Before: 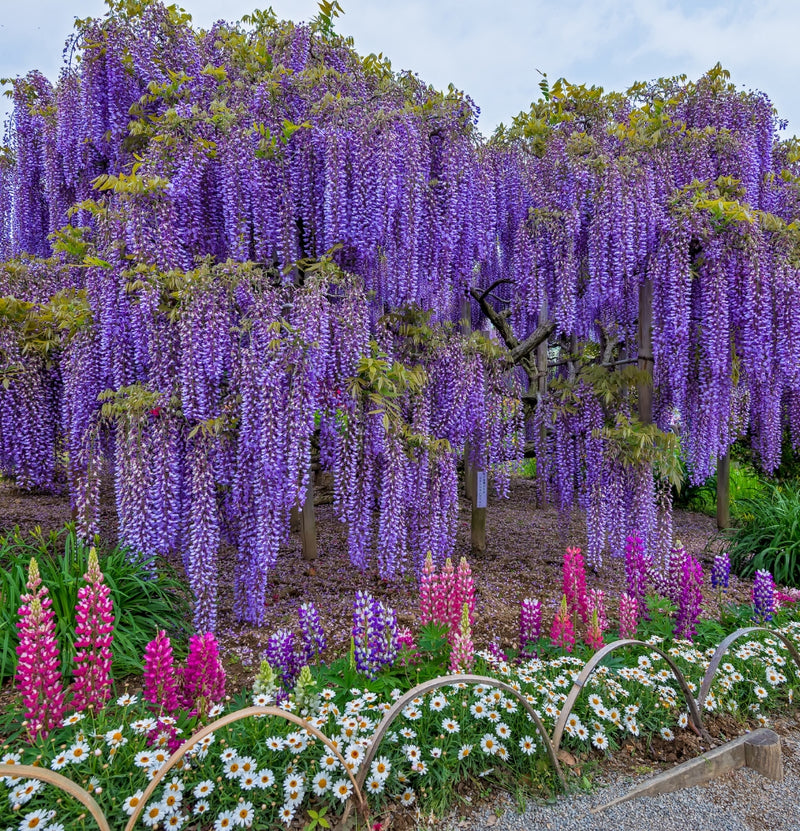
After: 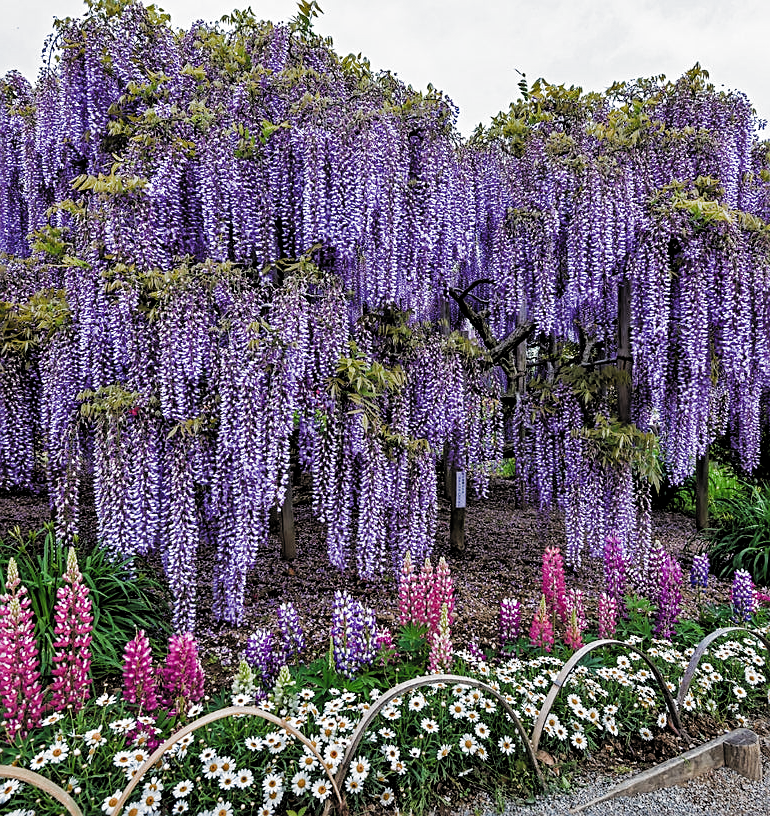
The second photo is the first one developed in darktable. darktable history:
crop and rotate: left 2.698%, right 1.049%, bottom 1.771%
sharpen: on, module defaults
filmic rgb: black relative exposure -3.55 EV, white relative exposure 2.25 EV, hardness 3.4, color science v4 (2020), contrast in shadows soft, contrast in highlights soft
